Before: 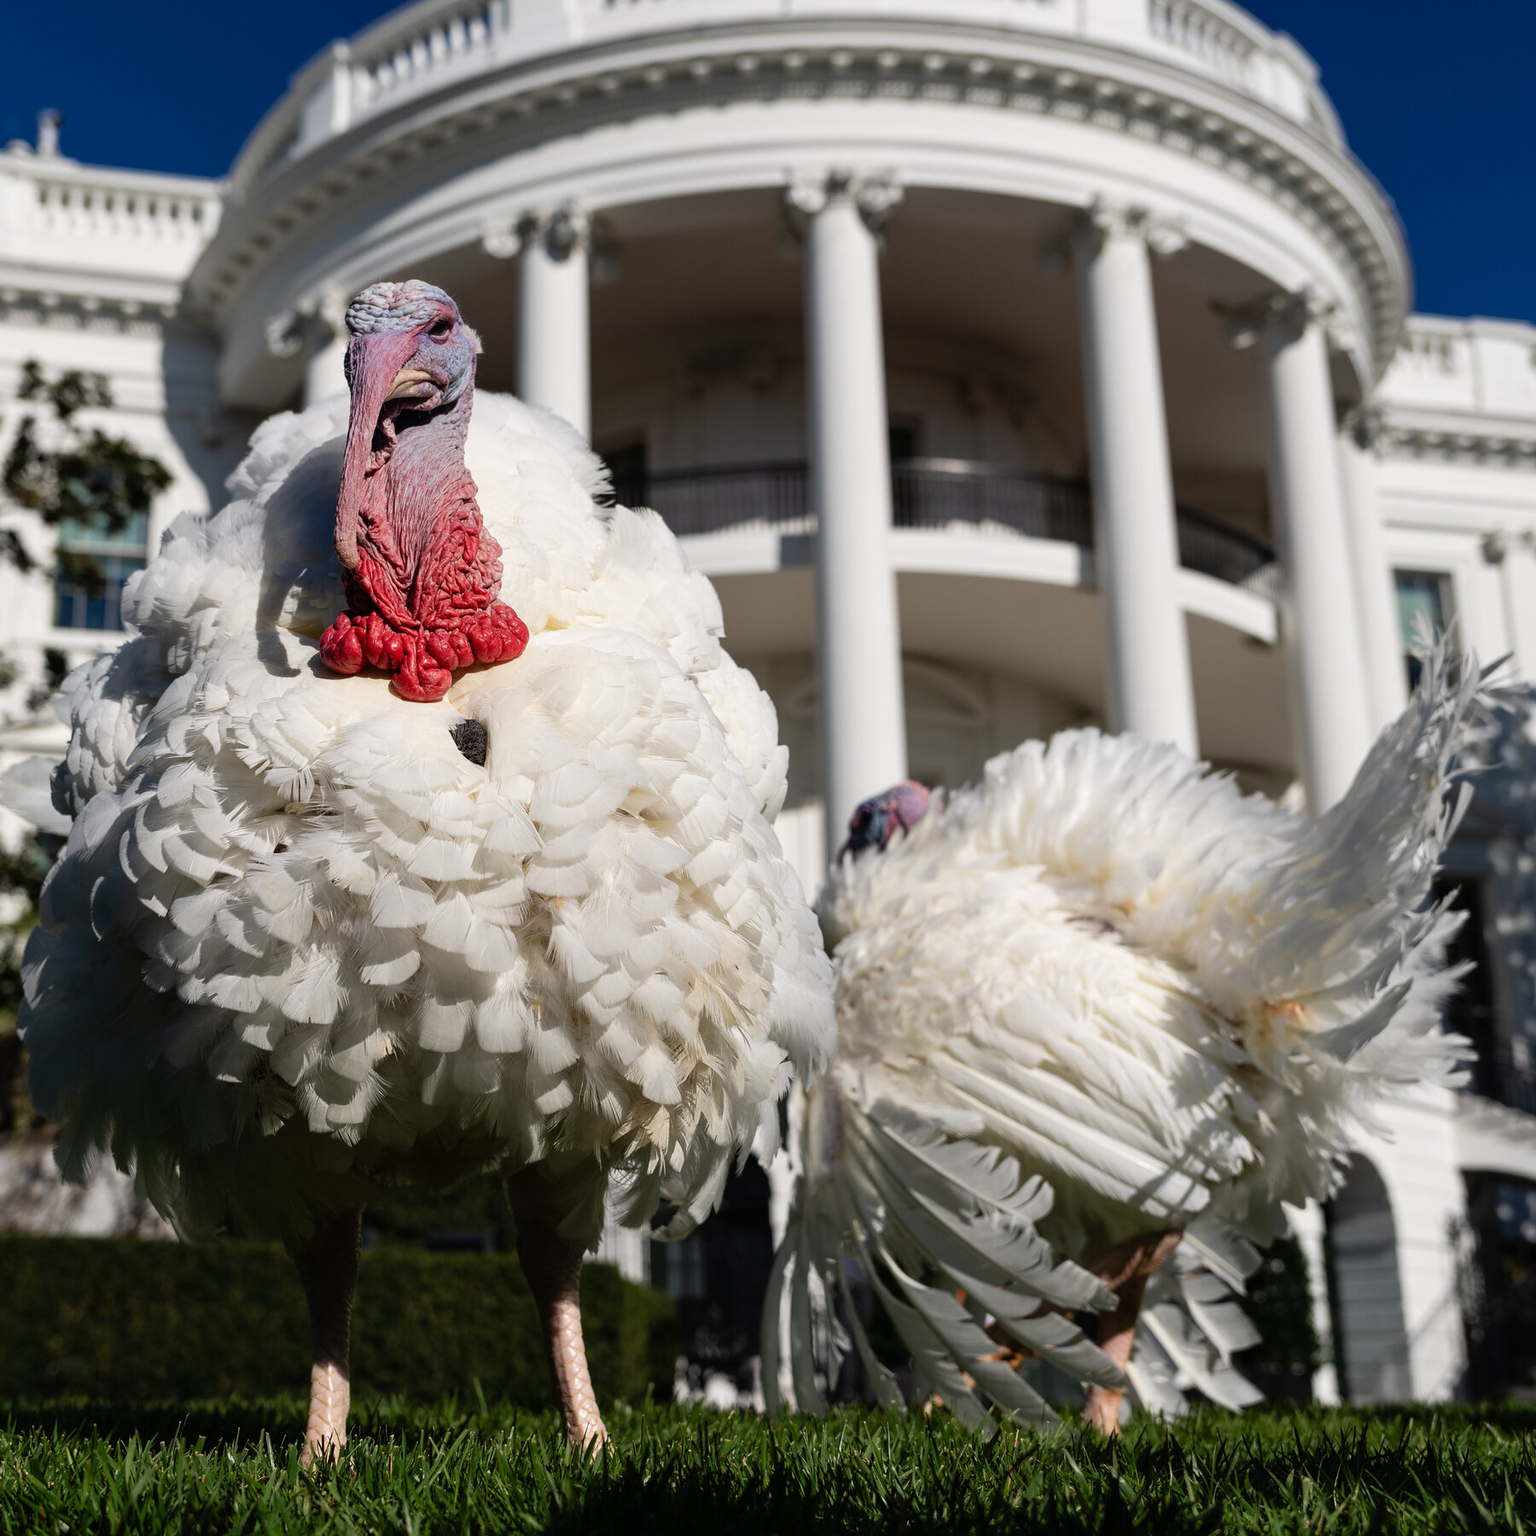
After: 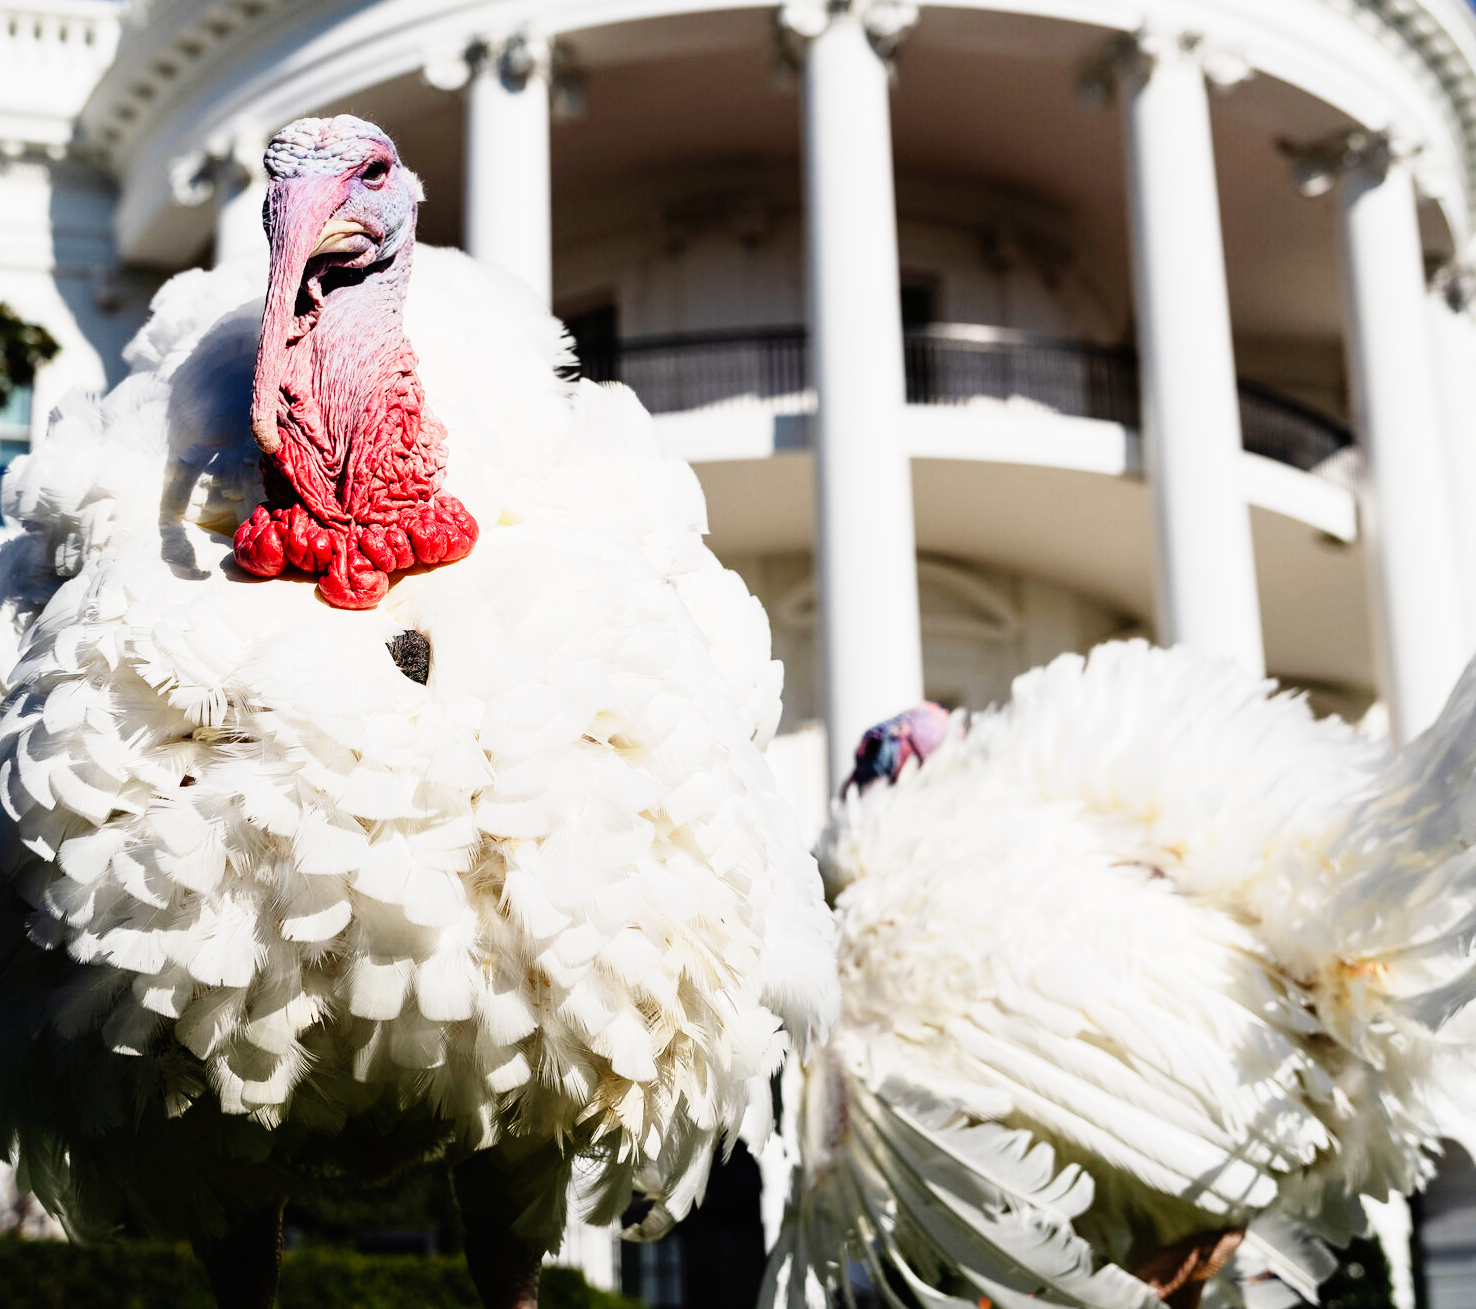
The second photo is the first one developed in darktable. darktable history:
base curve: curves: ch0 [(0, 0) (0, 0.001) (0.001, 0.001) (0.004, 0.002) (0.007, 0.004) (0.015, 0.013) (0.033, 0.045) (0.052, 0.096) (0.075, 0.17) (0.099, 0.241) (0.163, 0.42) (0.219, 0.55) (0.259, 0.616) (0.327, 0.722) (0.365, 0.765) (0.522, 0.873) (0.547, 0.881) (0.689, 0.919) (0.826, 0.952) (1, 1)], preserve colors none
crop: left 7.856%, top 11.836%, right 10.12%, bottom 15.387%
